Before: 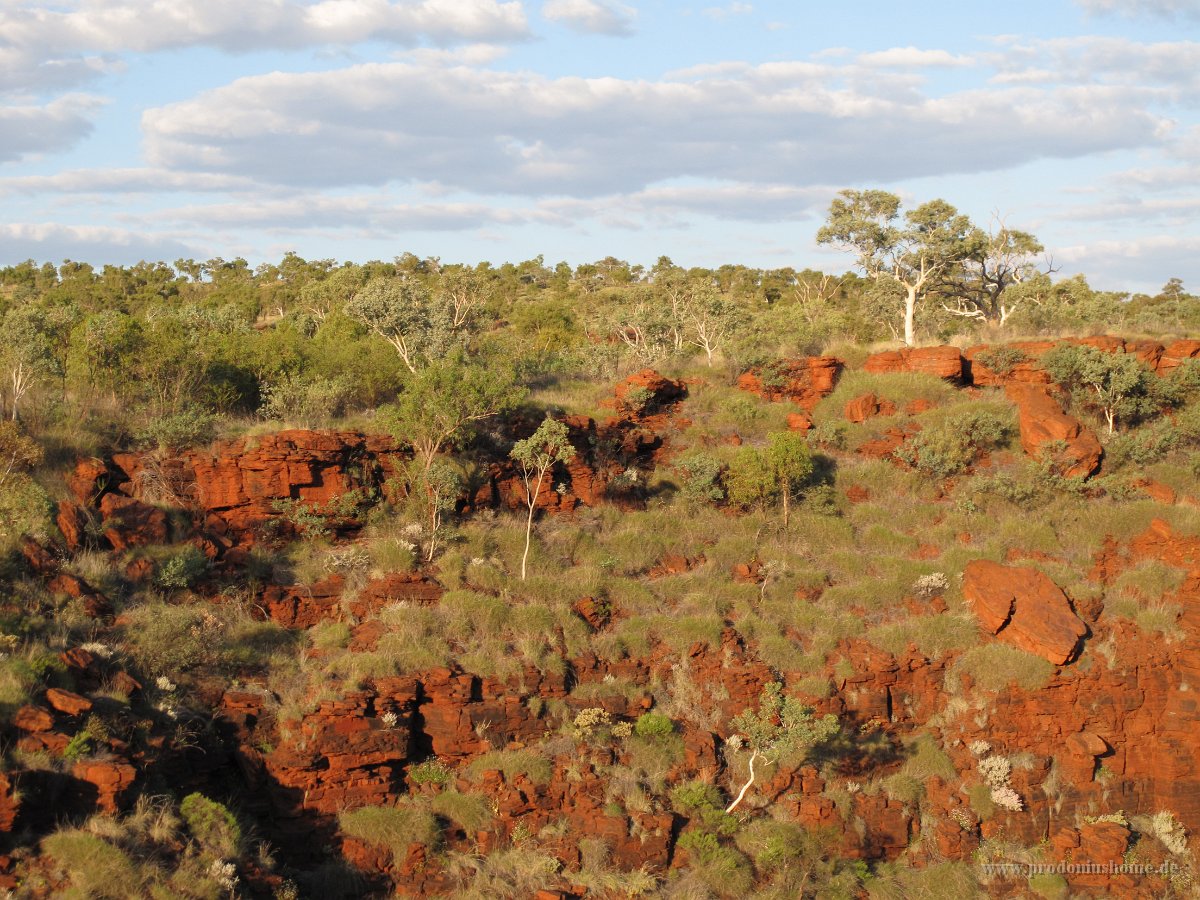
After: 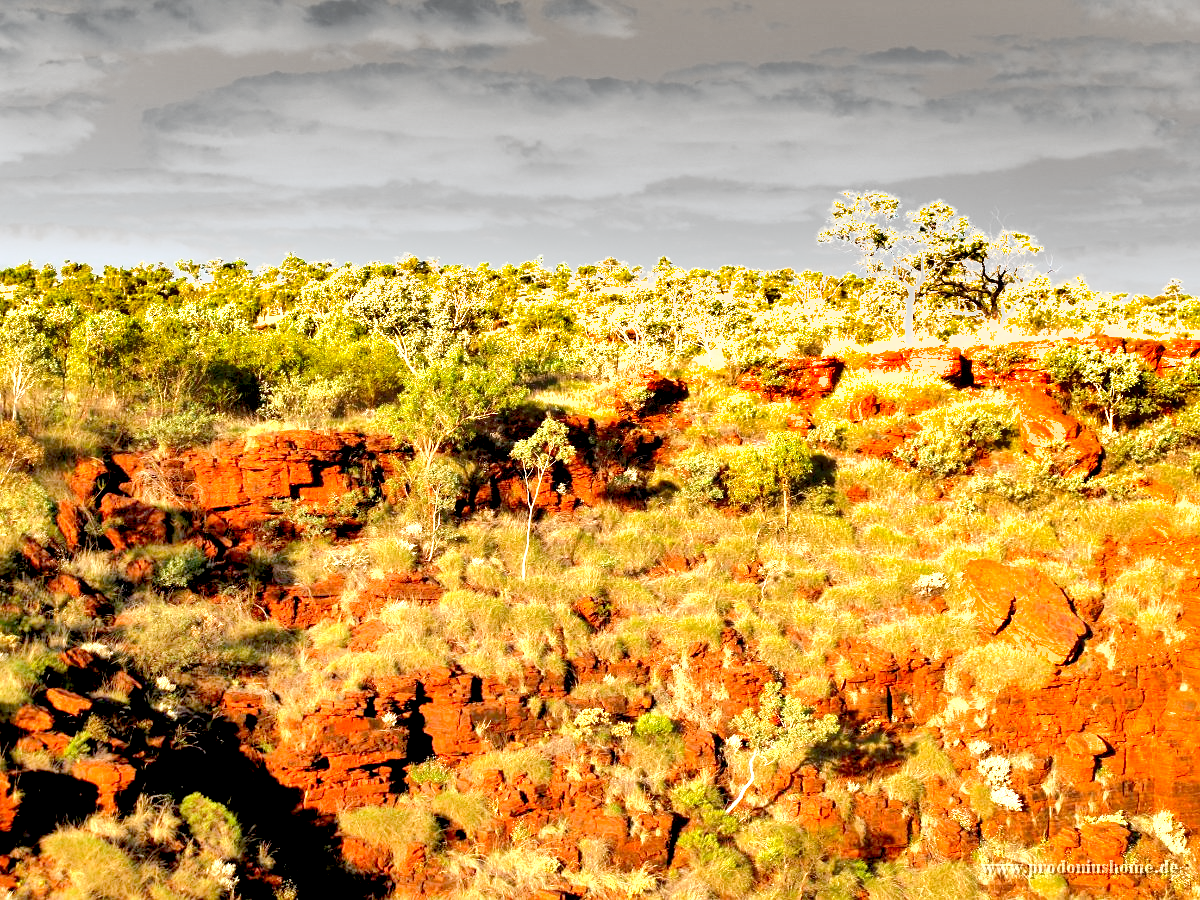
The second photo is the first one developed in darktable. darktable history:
shadows and highlights: radius 133.83, soften with gaussian
exposure: black level correction 0.016, exposure 1.774 EV, compensate highlight preservation false
base curve: curves: ch0 [(0, 0) (0.262, 0.32) (0.722, 0.705) (1, 1)]
